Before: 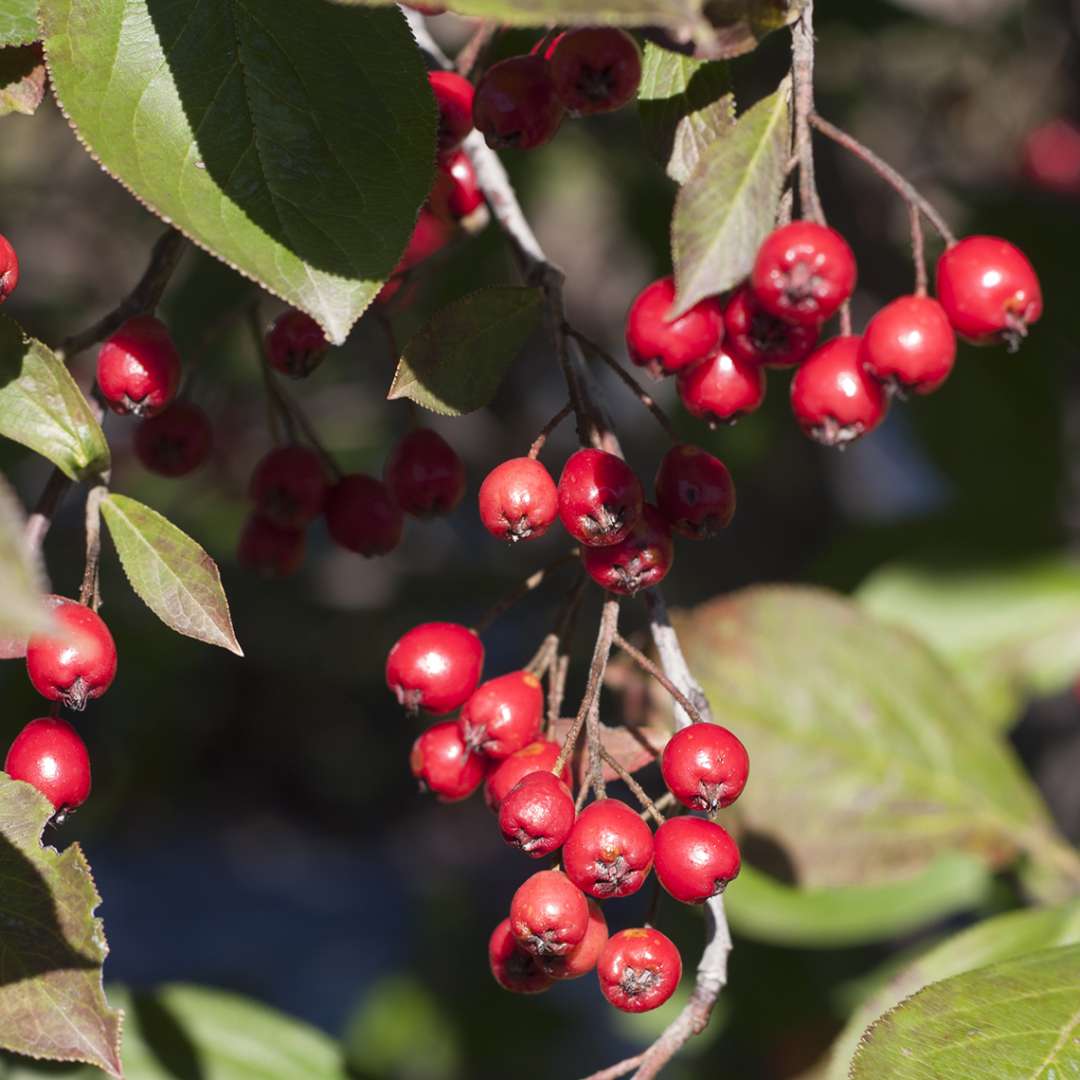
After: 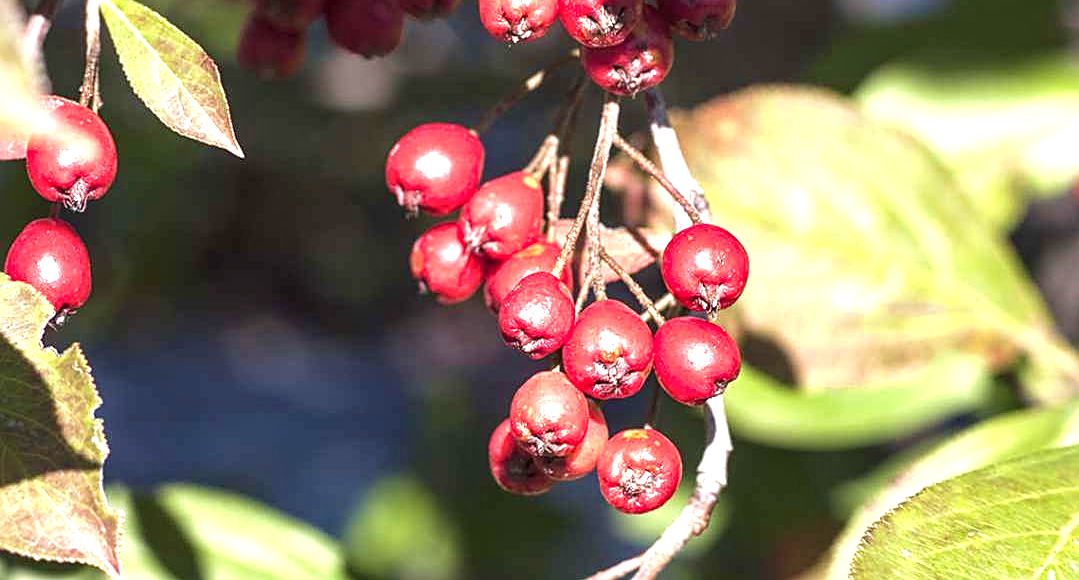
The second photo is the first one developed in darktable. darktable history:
sharpen: on, module defaults
crop and rotate: top 46.279%, right 0.053%
exposure: black level correction 0, exposure 1.2 EV, compensate highlight preservation false
local contrast: detail 140%
velvia: on, module defaults
